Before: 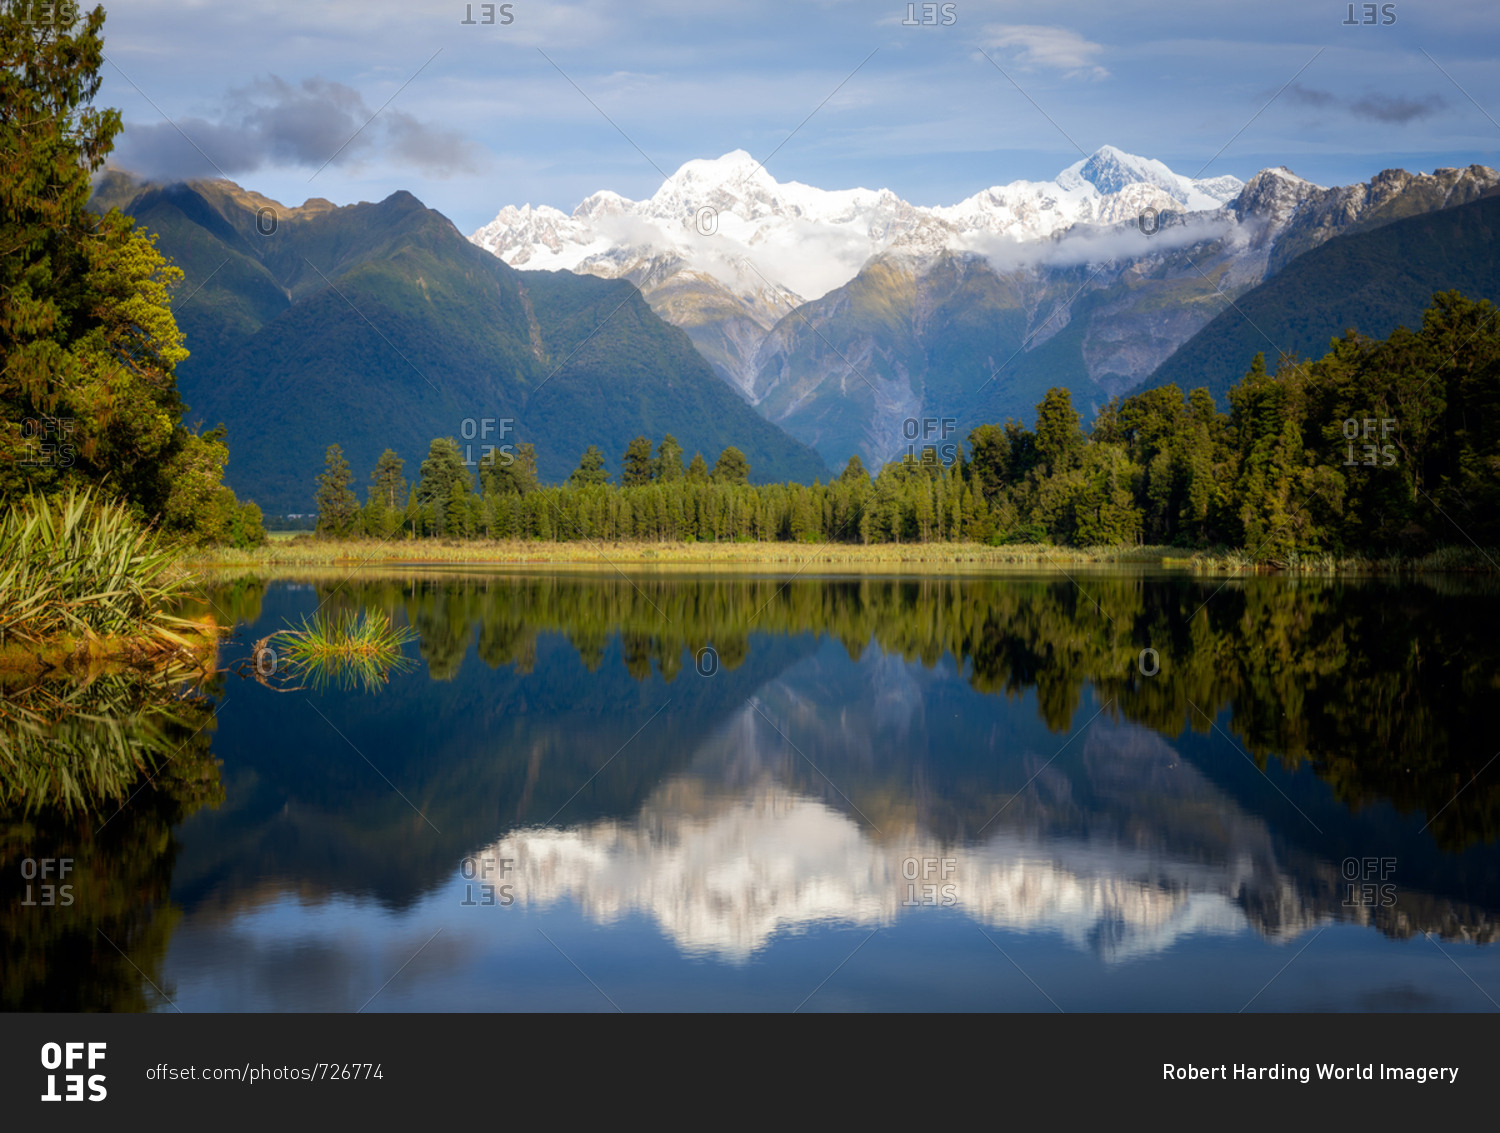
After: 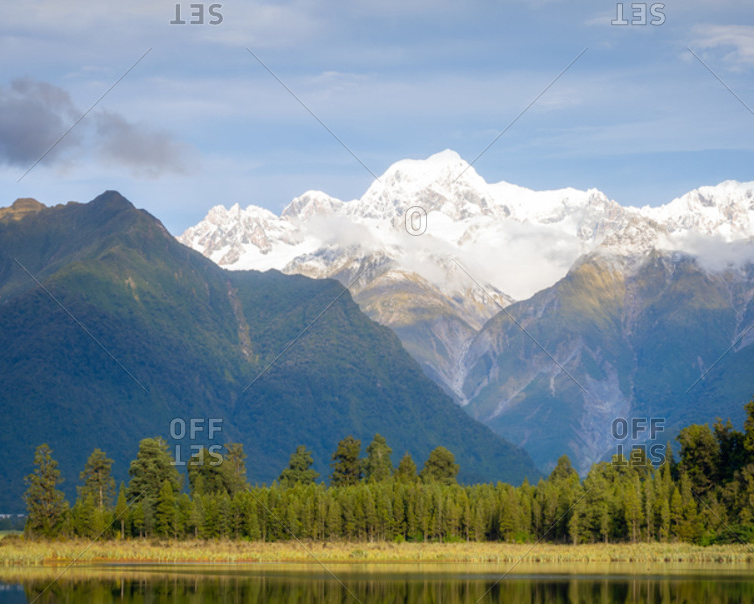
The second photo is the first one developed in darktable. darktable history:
crop: left 19.413%, right 30.28%, bottom 46.667%
